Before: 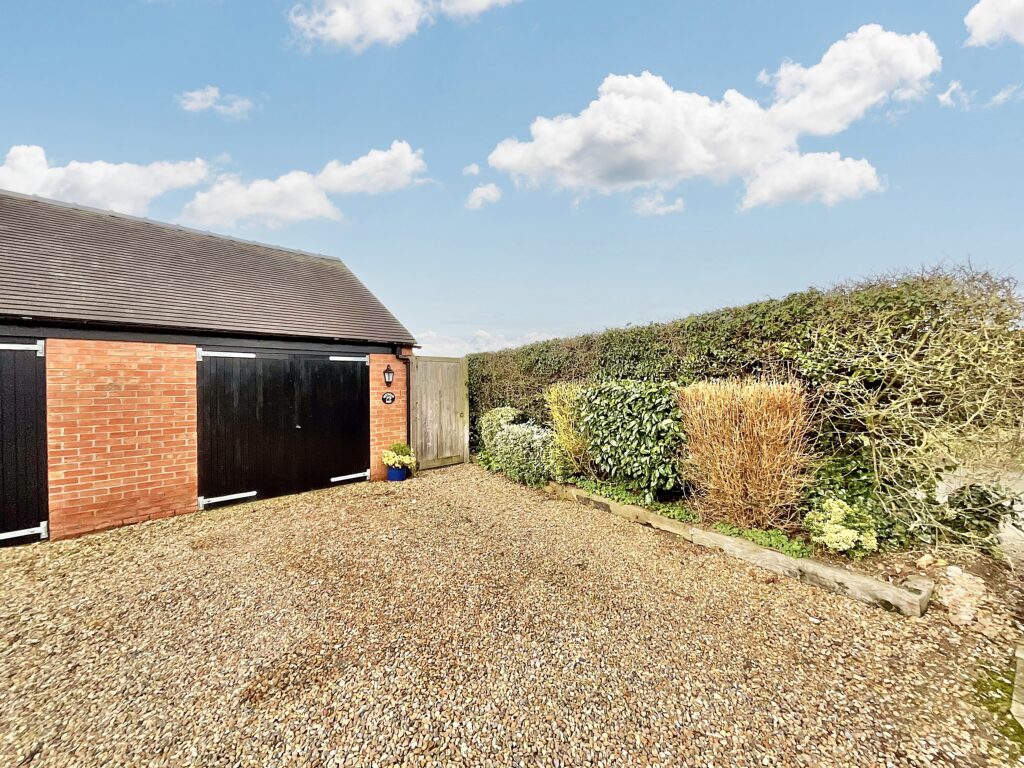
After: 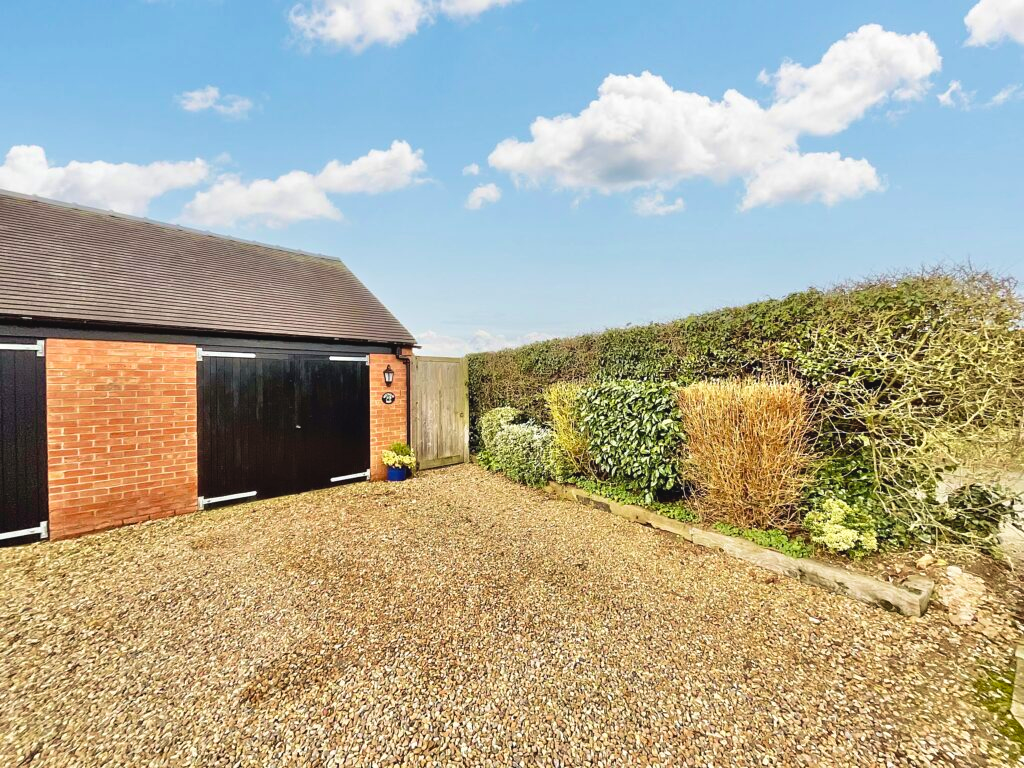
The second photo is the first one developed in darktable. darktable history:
color balance rgb: global offset › luminance 0.482%, perceptual saturation grading › global saturation 17.98%
velvia: on, module defaults
